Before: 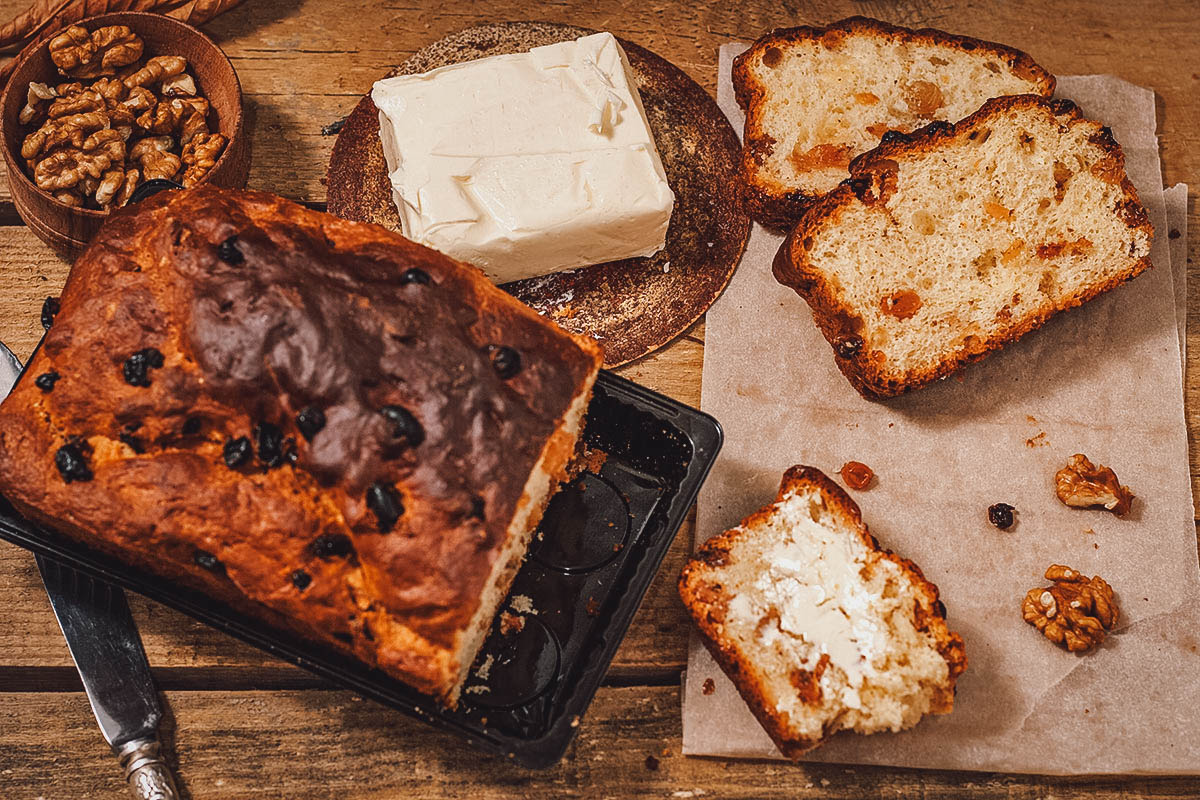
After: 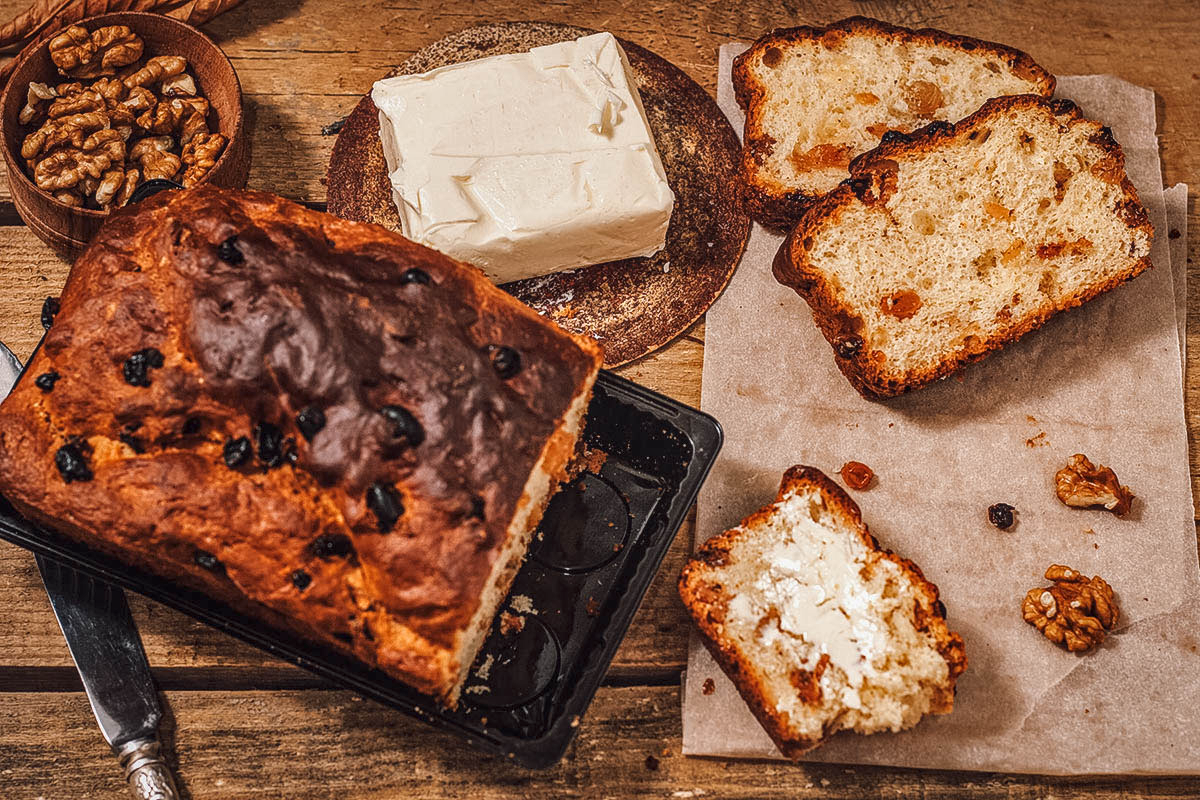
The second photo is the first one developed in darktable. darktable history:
local contrast: highlights 54%, shadows 53%, detail 130%, midtone range 0.451
